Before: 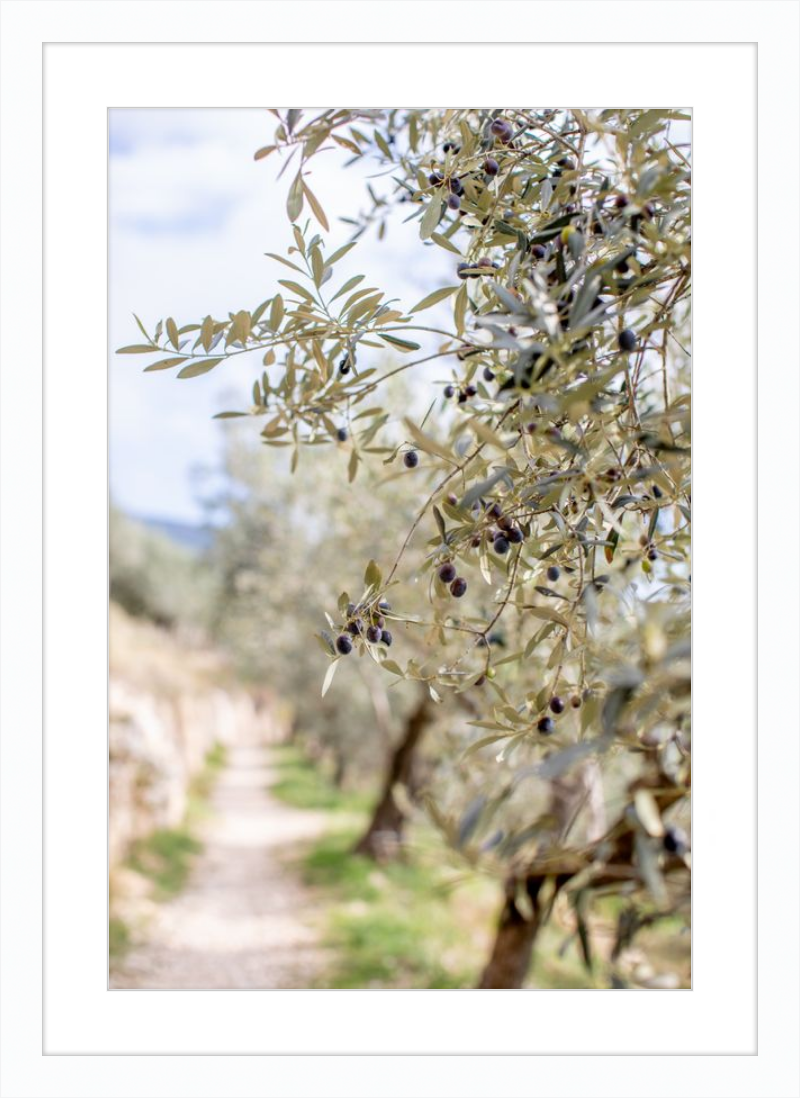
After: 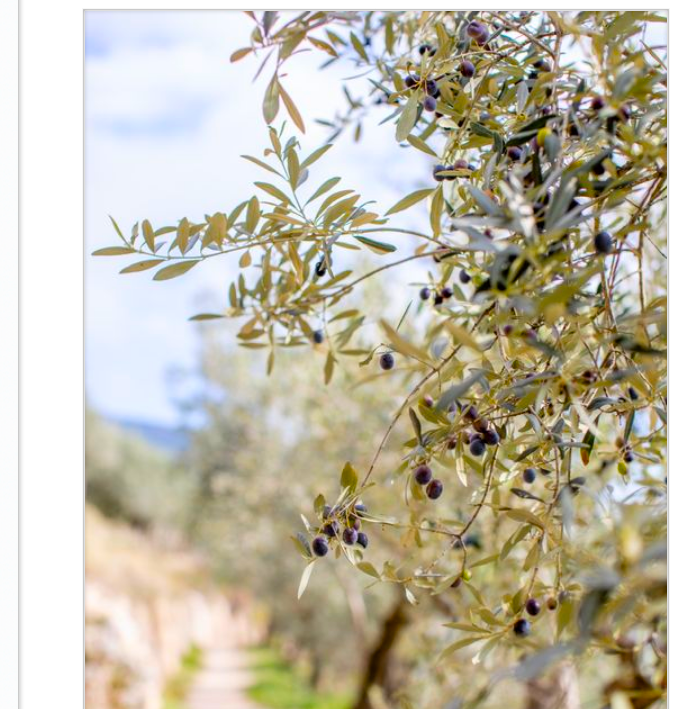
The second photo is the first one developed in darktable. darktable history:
color balance rgb: linear chroma grading › global chroma 15%, perceptual saturation grading › global saturation 30%
crop: left 3.015%, top 8.969%, right 9.647%, bottom 26.457%
